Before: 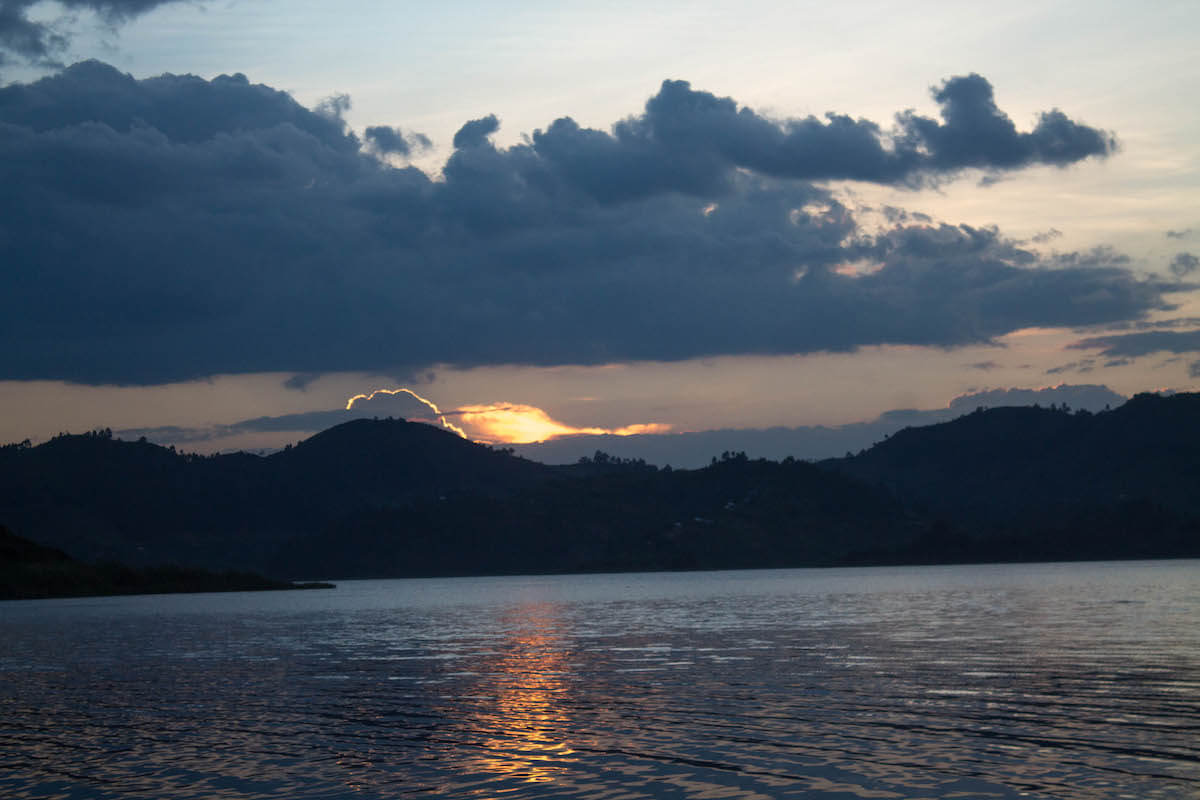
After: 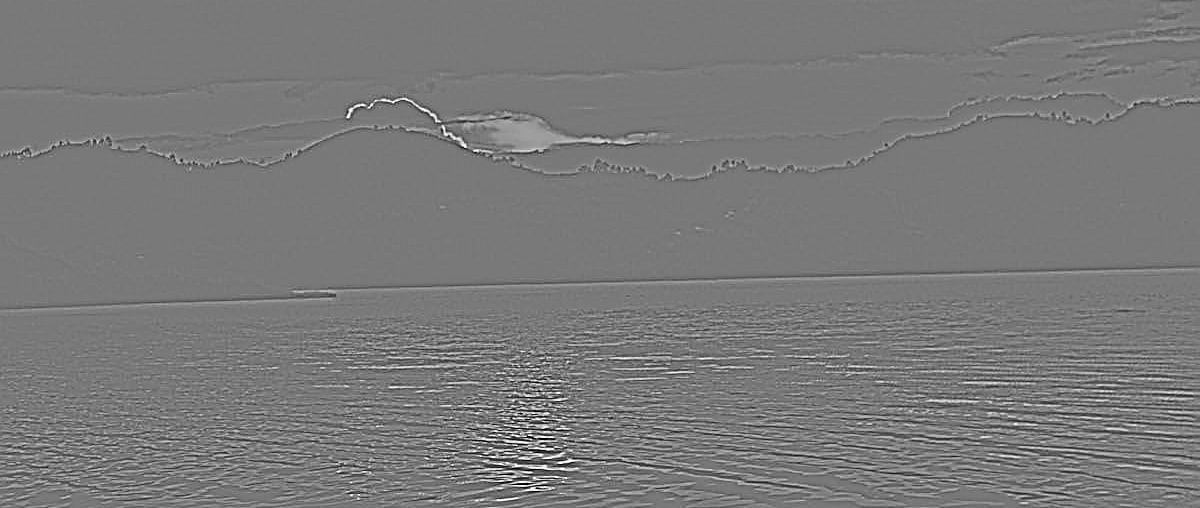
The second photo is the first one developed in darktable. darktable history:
exposure: black level correction 0, exposure 0.7 EV, compensate exposure bias true, compensate highlight preservation false
crop and rotate: top 36.435%
highpass: sharpness 6%, contrast boost 7.63%
levels: mode automatic, black 0.023%, white 99.97%, levels [0.062, 0.494, 0.925]
sharpen: radius 2.584, amount 0.688
contrast brightness saturation: contrast 0.5, saturation -0.1
